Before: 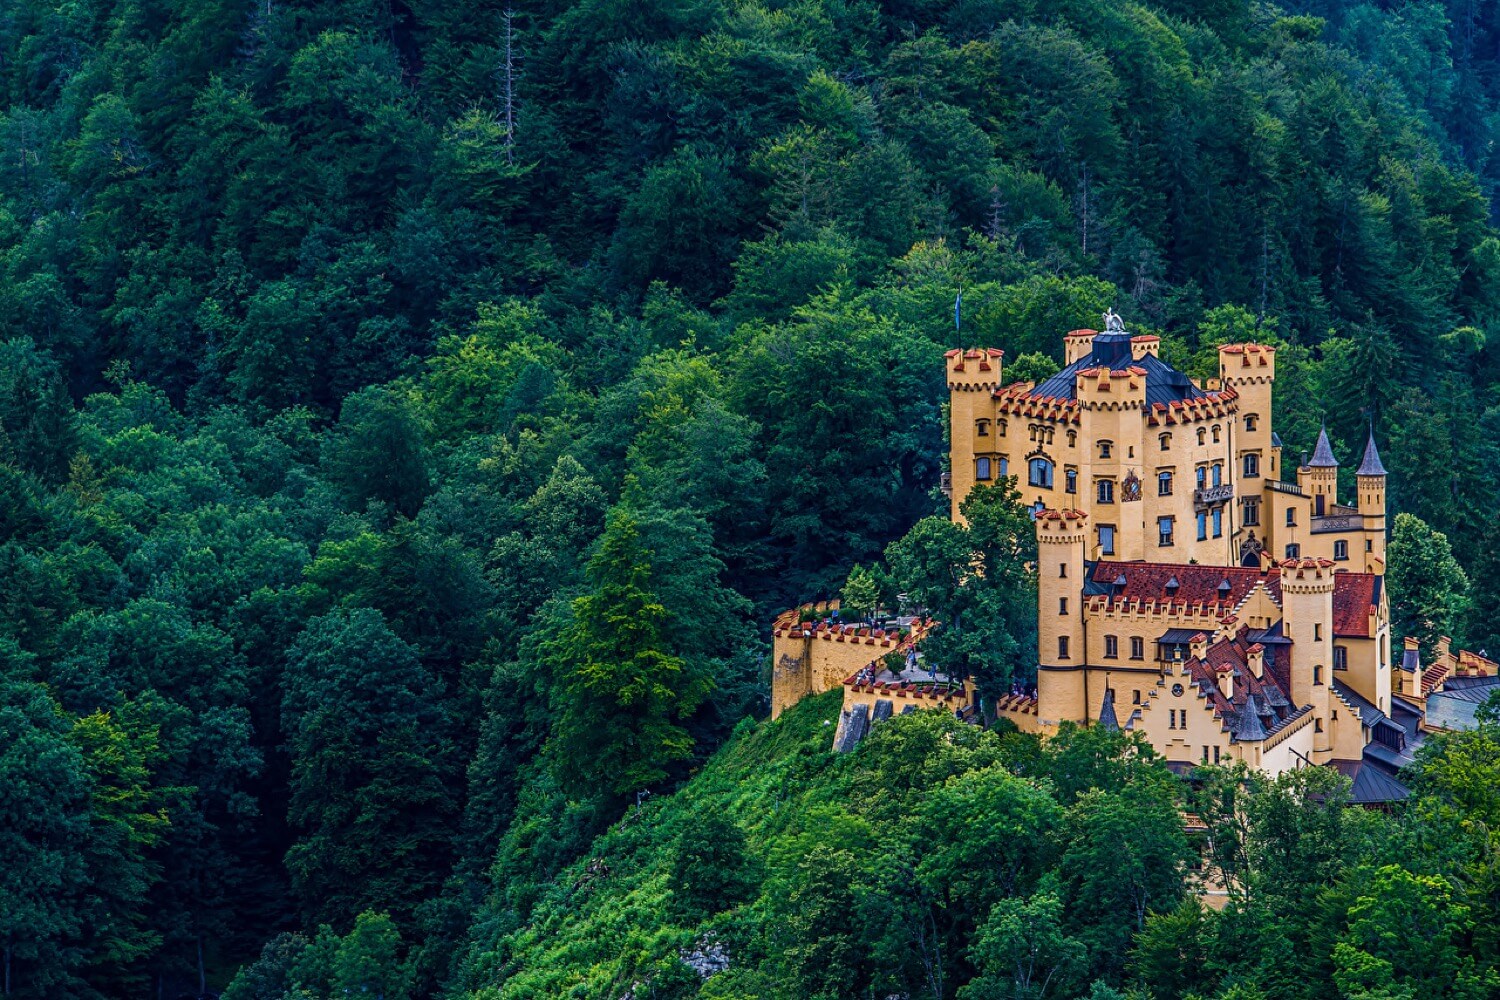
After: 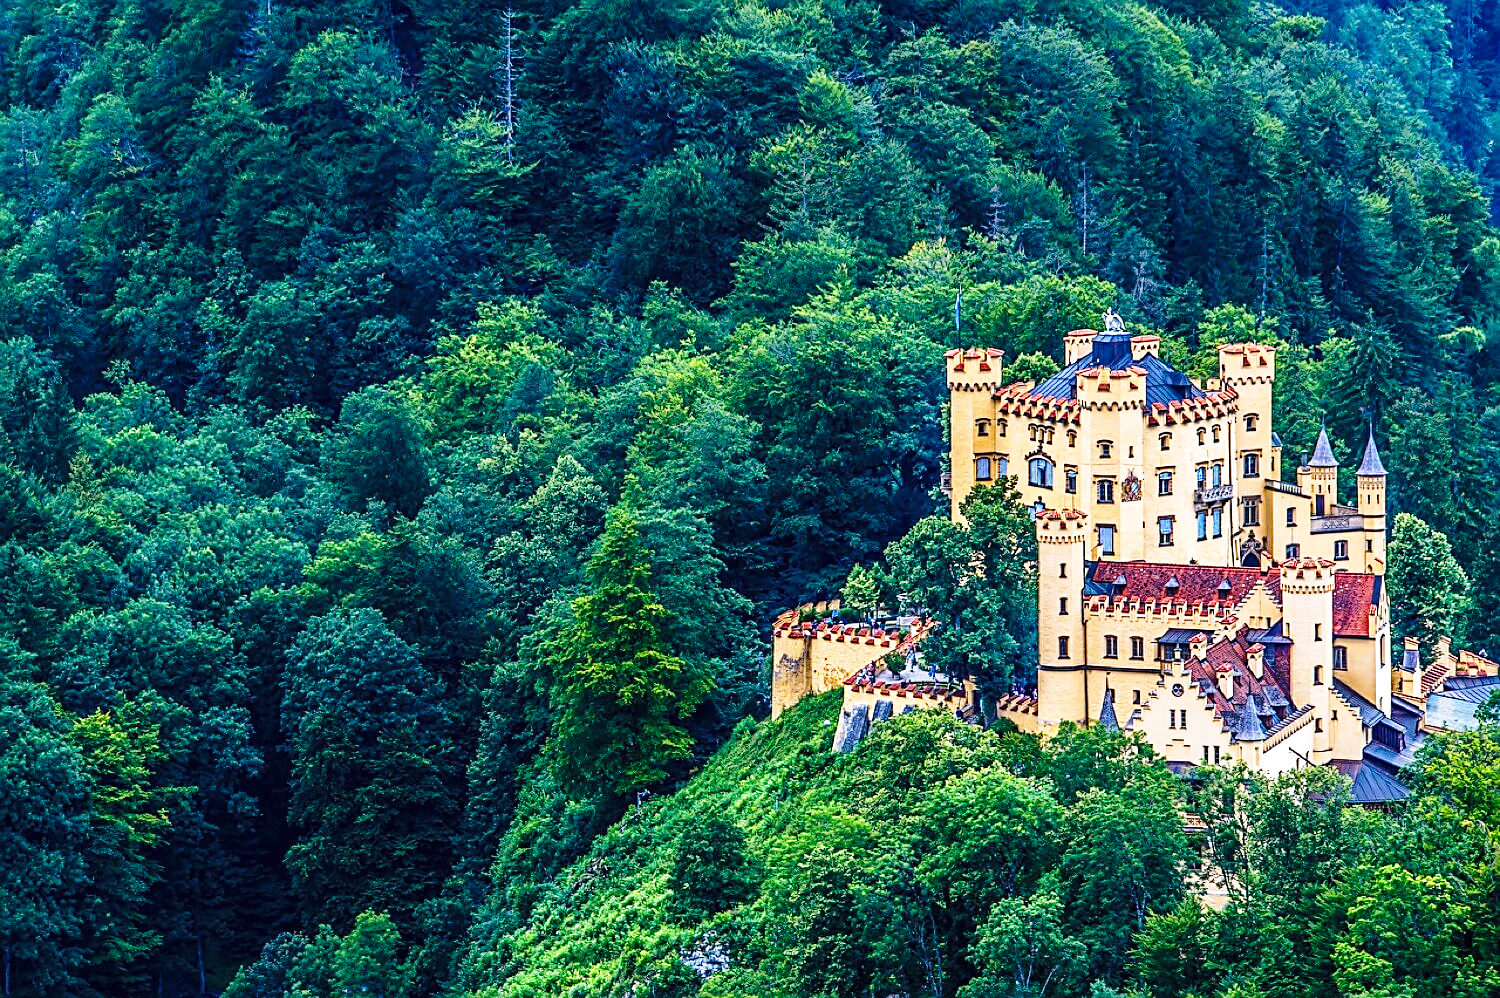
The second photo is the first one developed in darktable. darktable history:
exposure: exposure 0.6 EV, compensate highlight preservation false
sharpen: on, module defaults
base curve: curves: ch0 [(0, 0) (0.028, 0.03) (0.121, 0.232) (0.46, 0.748) (0.859, 0.968) (1, 1)], preserve colors none
white balance: red 0.98, blue 1.034
crop: top 0.05%, bottom 0.098%
